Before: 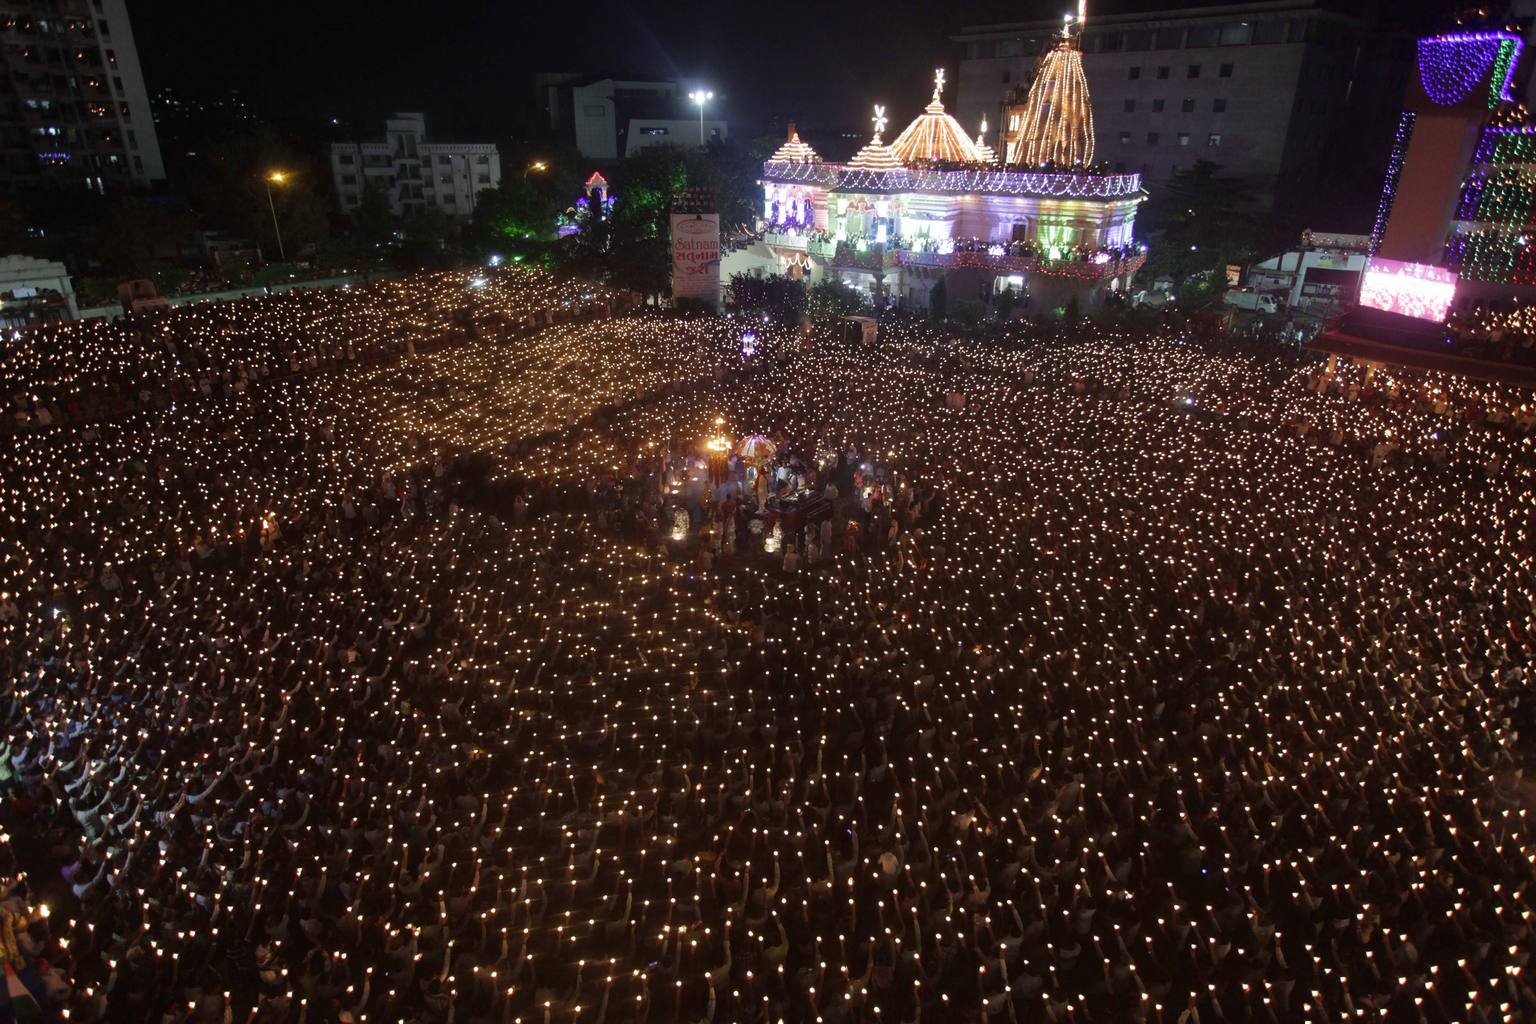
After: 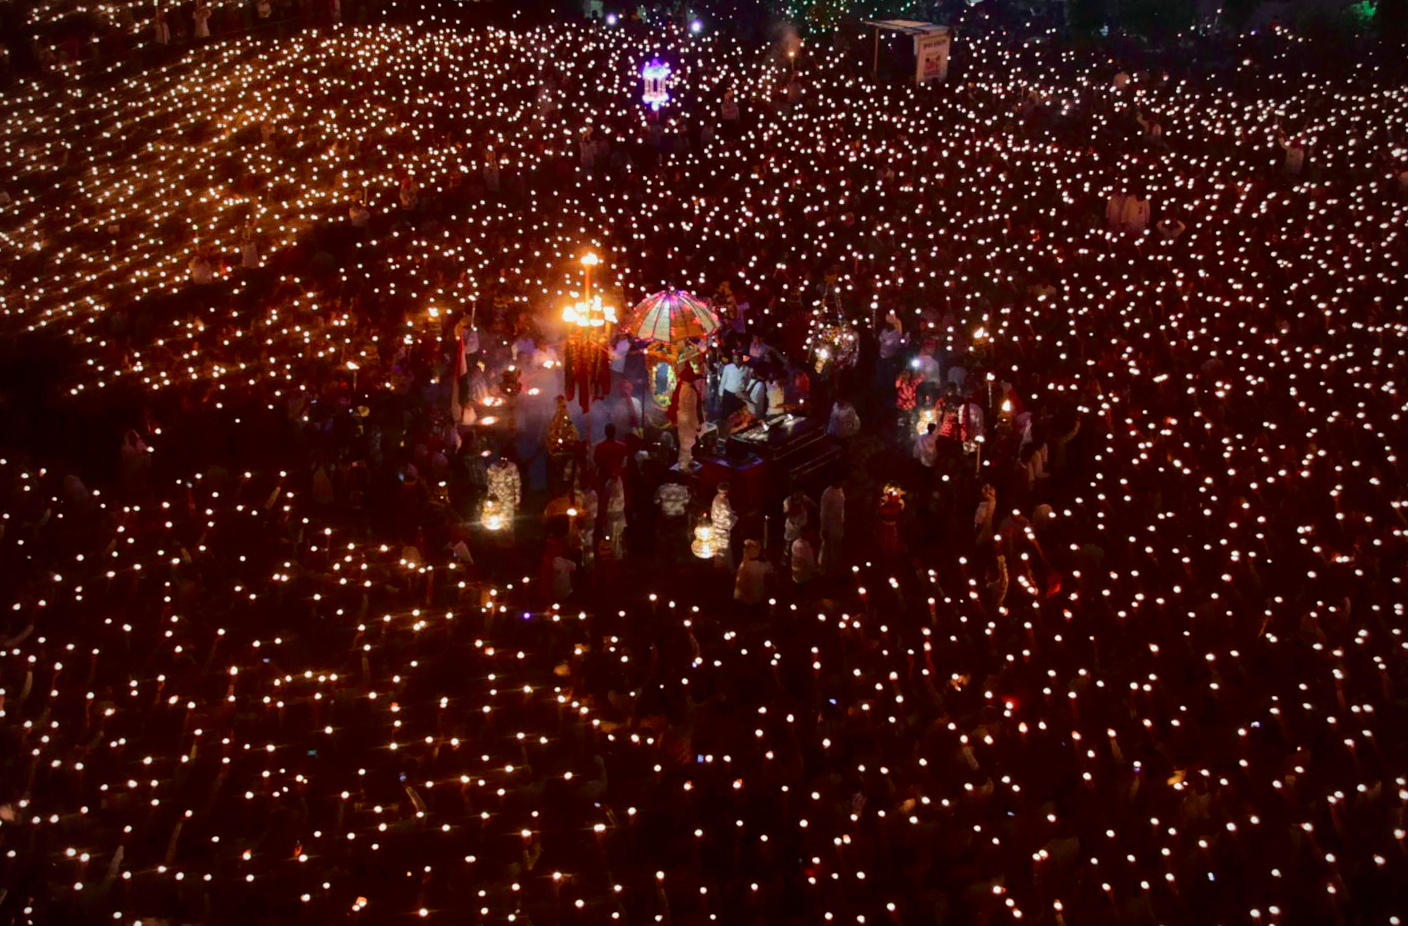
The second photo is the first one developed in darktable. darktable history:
vignetting: fall-off radius 64.19%, unbound false
tone curve: curves: ch0 [(0, 0) (0.181, 0.087) (0.498, 0.485) (0.78, 0.742) (0.993, 0.954)]; ch1 [(0, 0) (0.311, 0.149) (0.395, 0.349) (0.488, 0.477) (0.612, 0.641) (1, 1)]; ch2 [(0, 0) (0.5, 0.5) (0.638, 0.667) (1, 1)], color space Lab, independent channels, preserve colors none
crop: left 30.015%, top 30.028%, right 29.749%, bottom 30.281%
